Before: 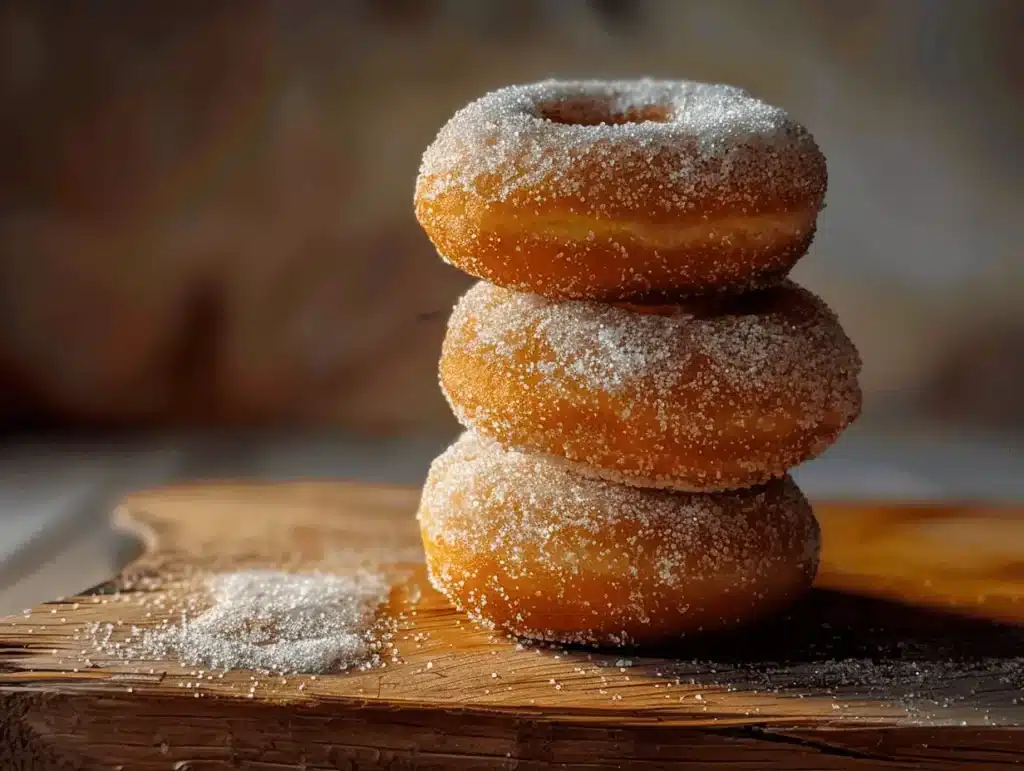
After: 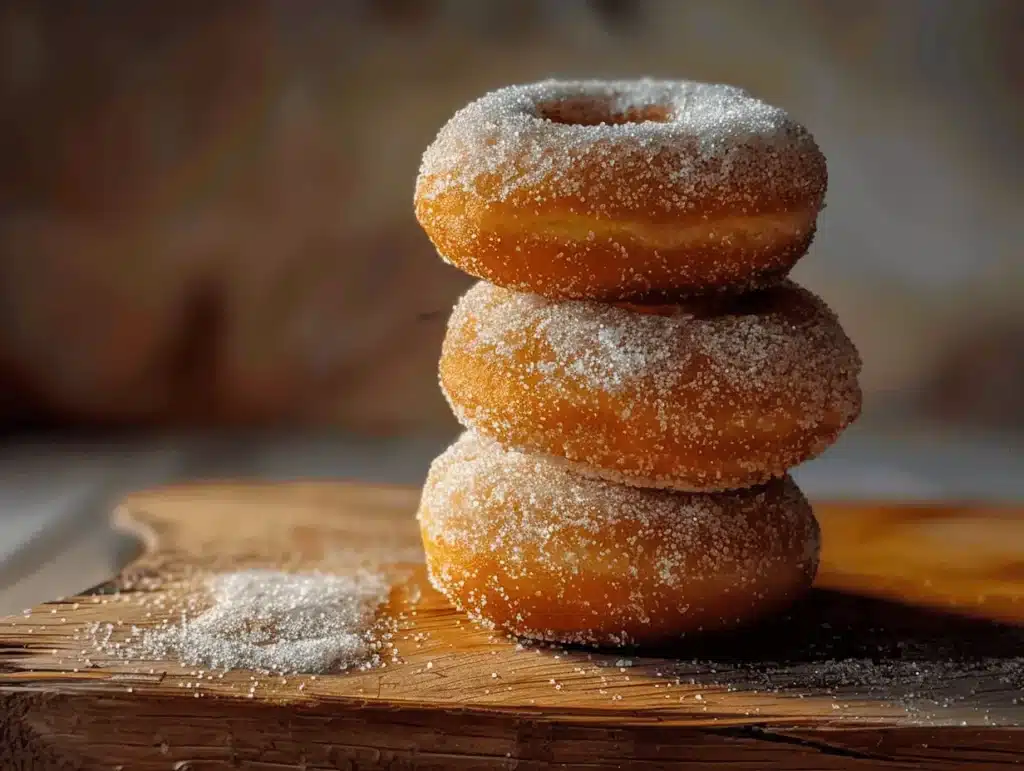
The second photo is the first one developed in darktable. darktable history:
shadows and highlights: shadows 24.94, highlights -25.23
